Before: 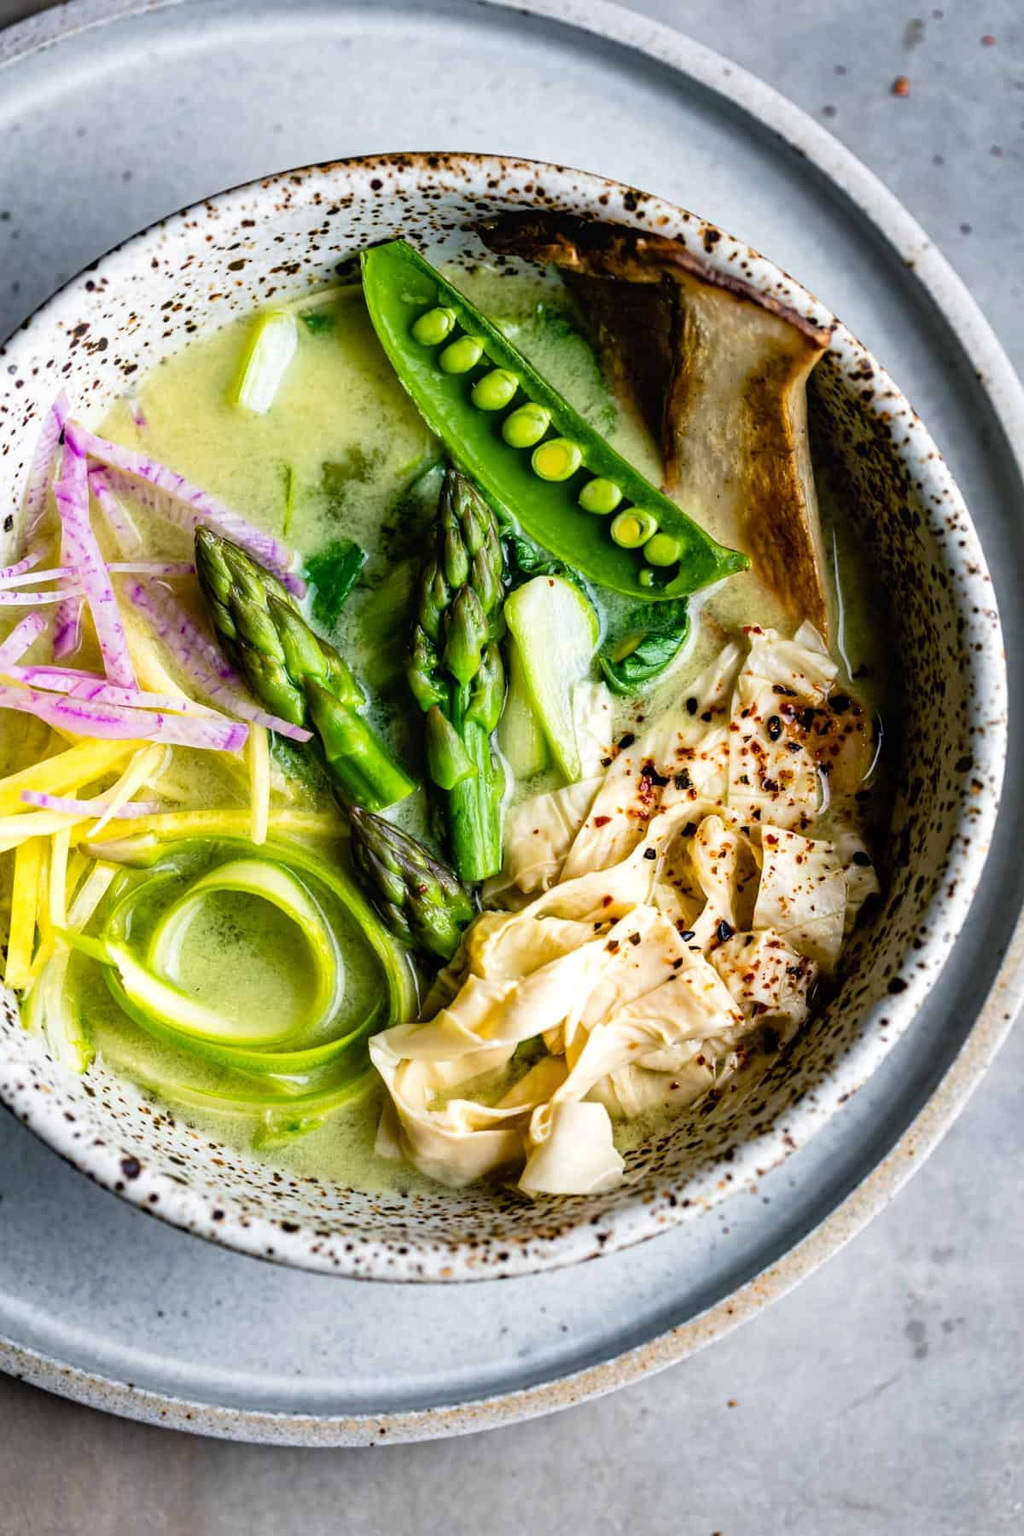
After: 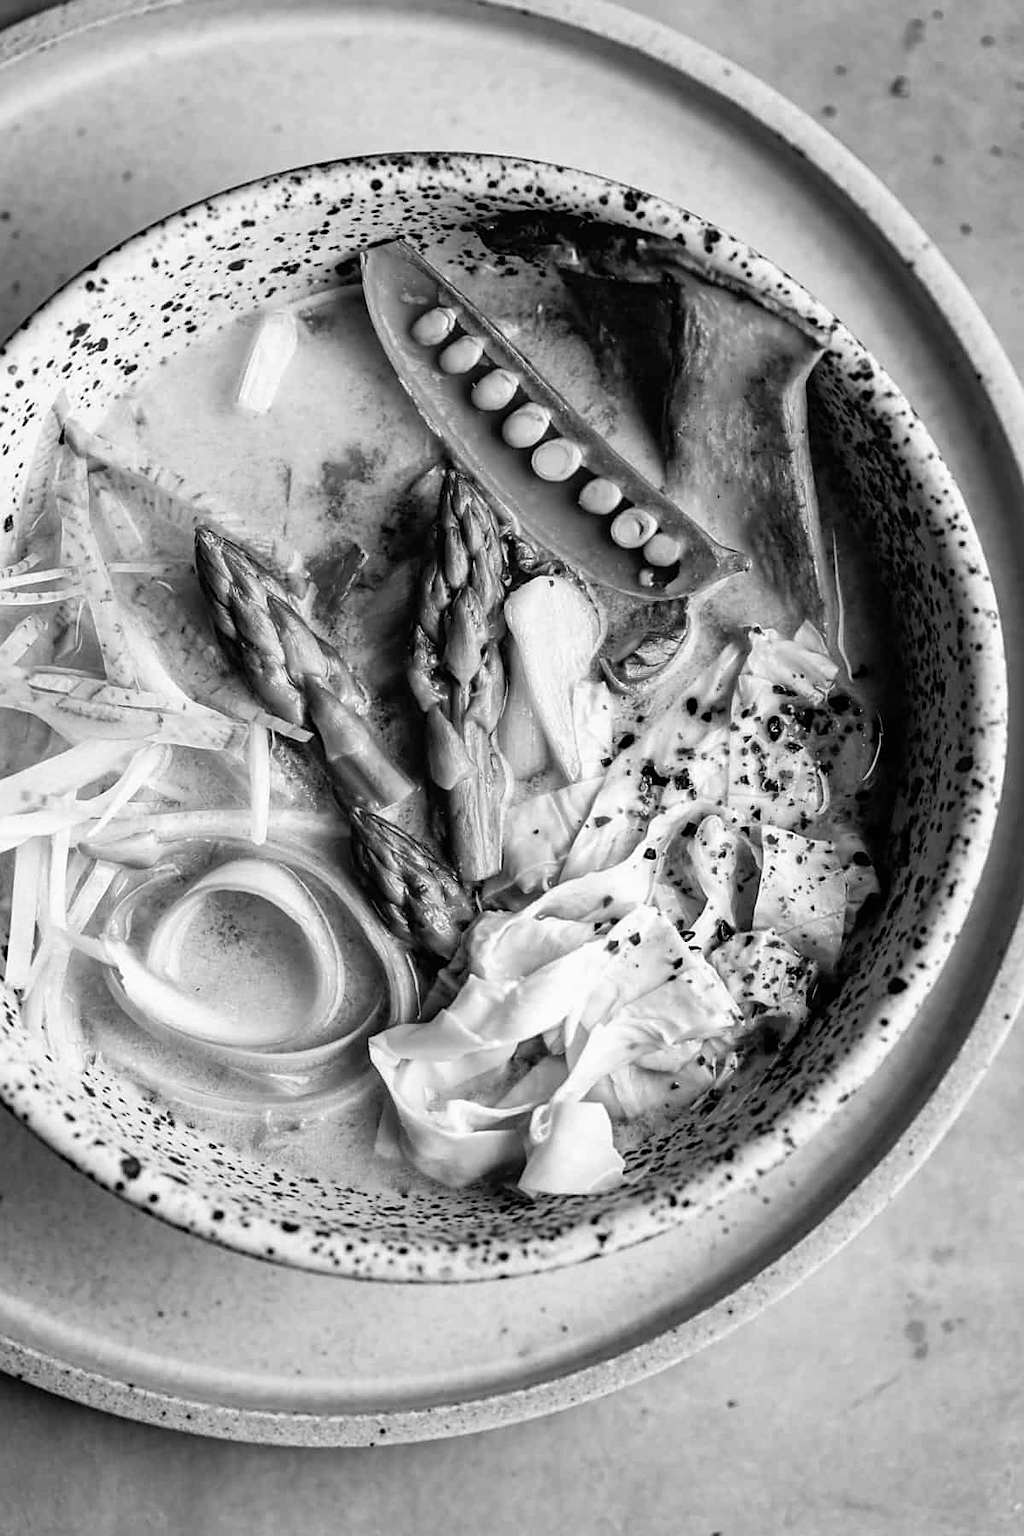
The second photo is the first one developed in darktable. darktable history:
sharpen: radius 1.864, amount 0.398, threshold 1.271
monochrome: a 32, b 64, size 2.3
